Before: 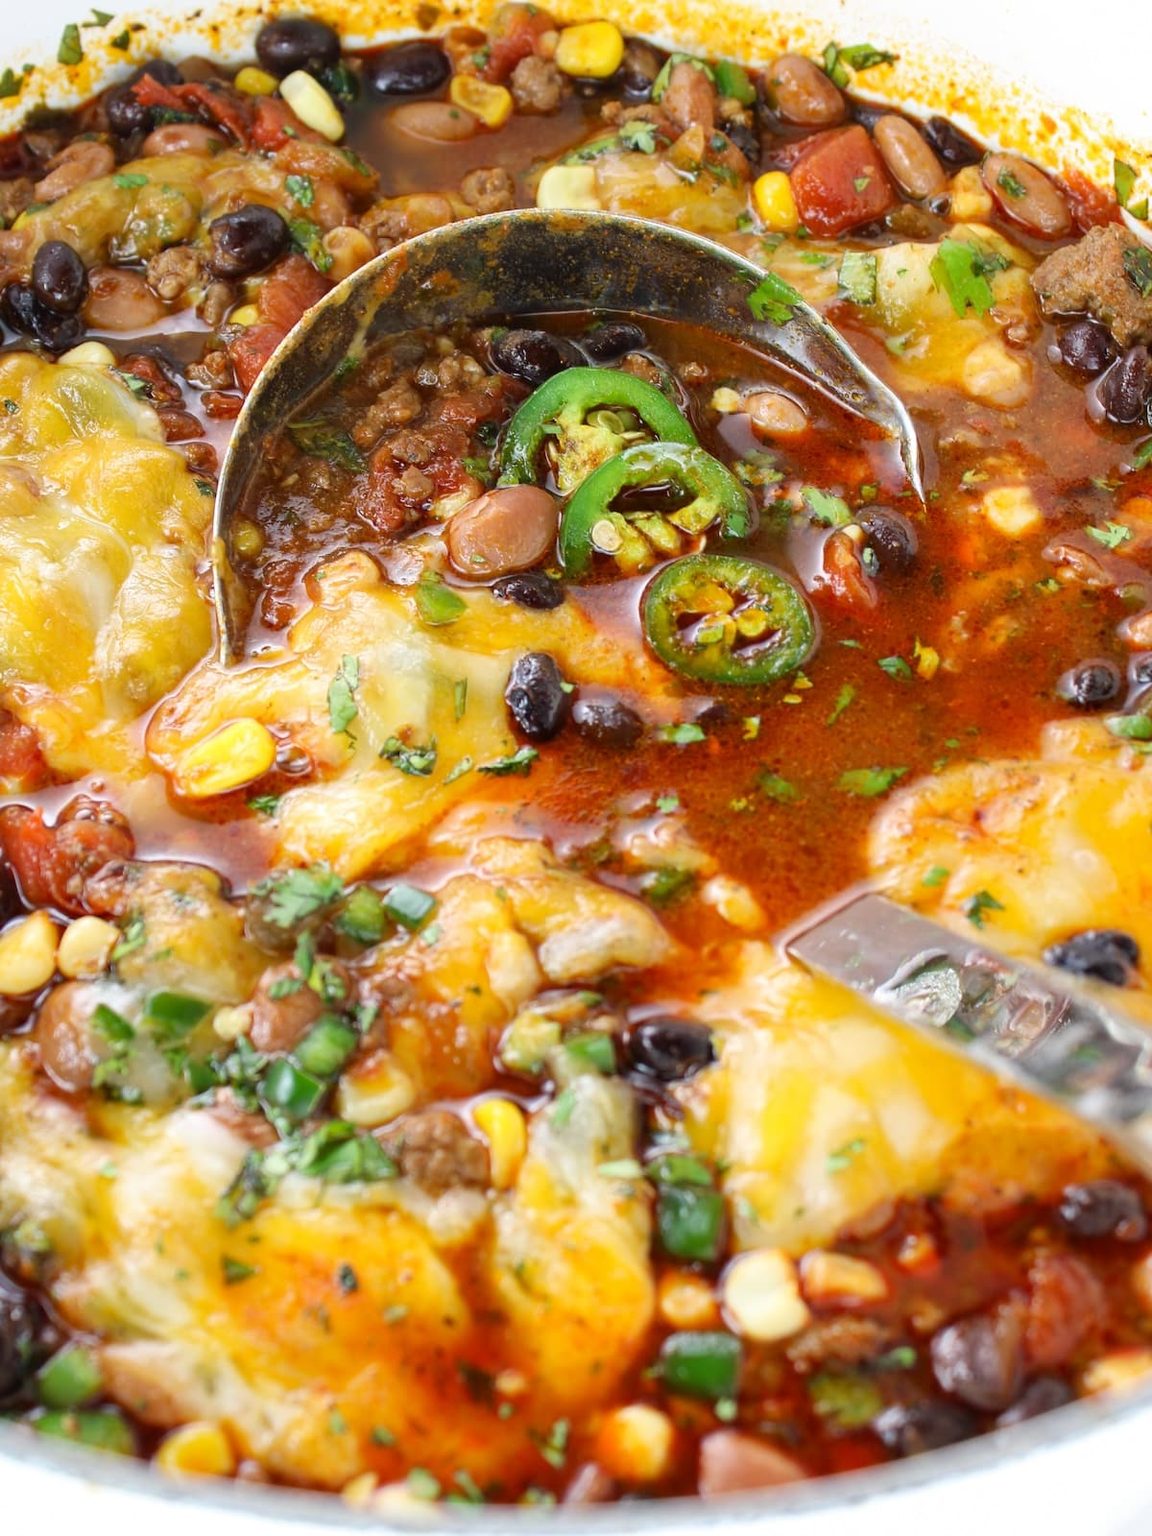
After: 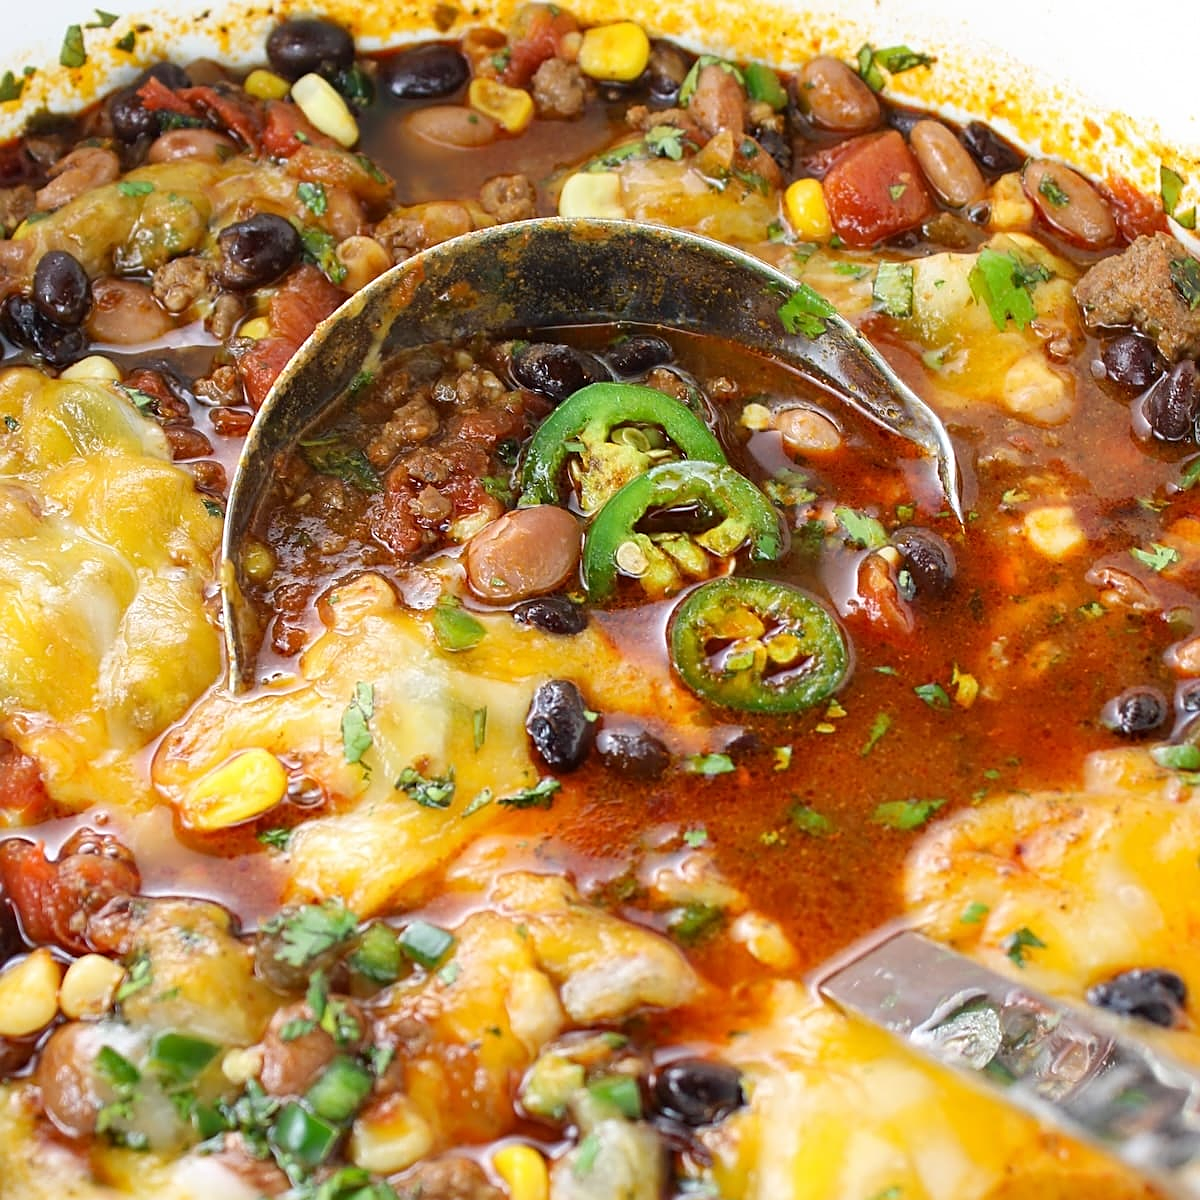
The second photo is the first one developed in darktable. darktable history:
crop: bottom 24.988%
sharpen: on, module defaults
